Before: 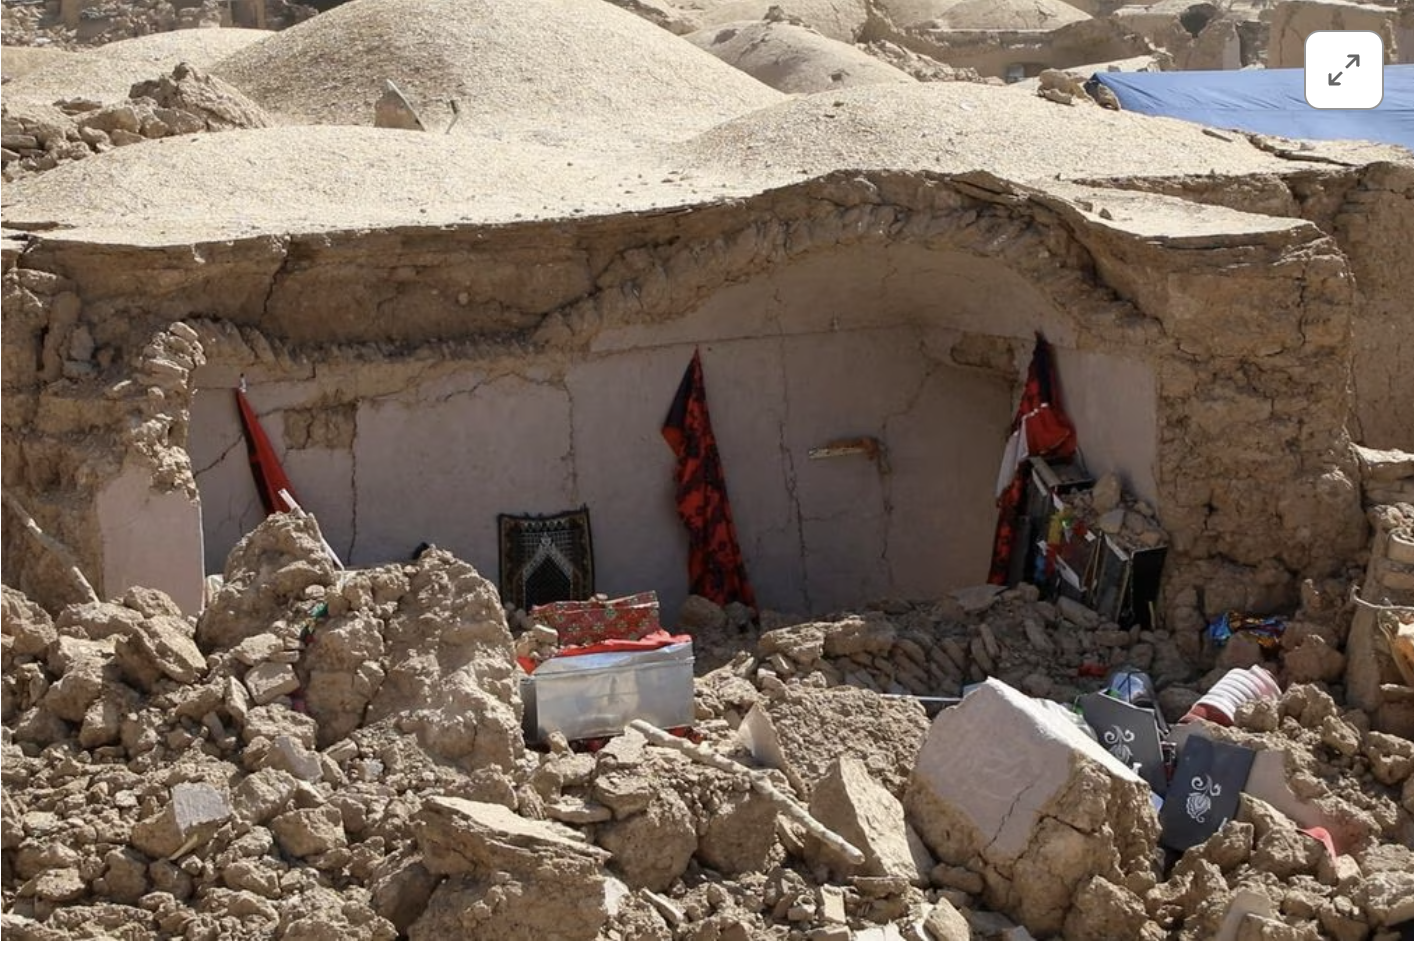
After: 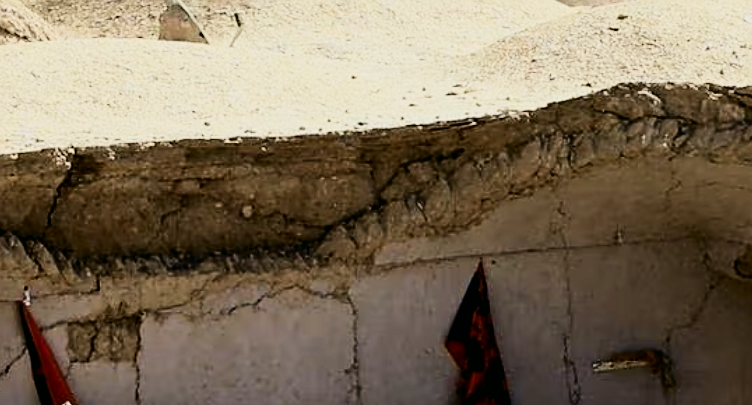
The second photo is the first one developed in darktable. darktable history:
tone curve: curves: ch0 [(0, 0) (0.114, 0.083) (0.291, 0.3) (0.447, 0.535) (0.602, 0.712) (0.772, 0.864) (0.999, 0.978)]; ch1 [(0, 0) (0.389, 0.352) (0.458, 0.433) (0.486, 0.474) (0.509, 0.505) (0.535, 0.541) (0.555, 0.557) (0.677, 0.724) (1, 1)]; ch2 [(0, 0) (0.369, 0.388) (0.449, 0.431) (0.501, 0.5) (0.528, 0.552) (0.561, 0.596) (0.697, 0.721) (1, 1)], color space Lab, independent channels, preserve colors none
filmic rgb: black relative exposure -5.11 EV, white relative exposure 3.98 EV, hardness 2.89, contrast 1.201, highlights saturation mix -29.24%
sharpen: on, module defaults
crop: left 15.334%, top 9.194%, right 31.005%, bottom 48.189%
